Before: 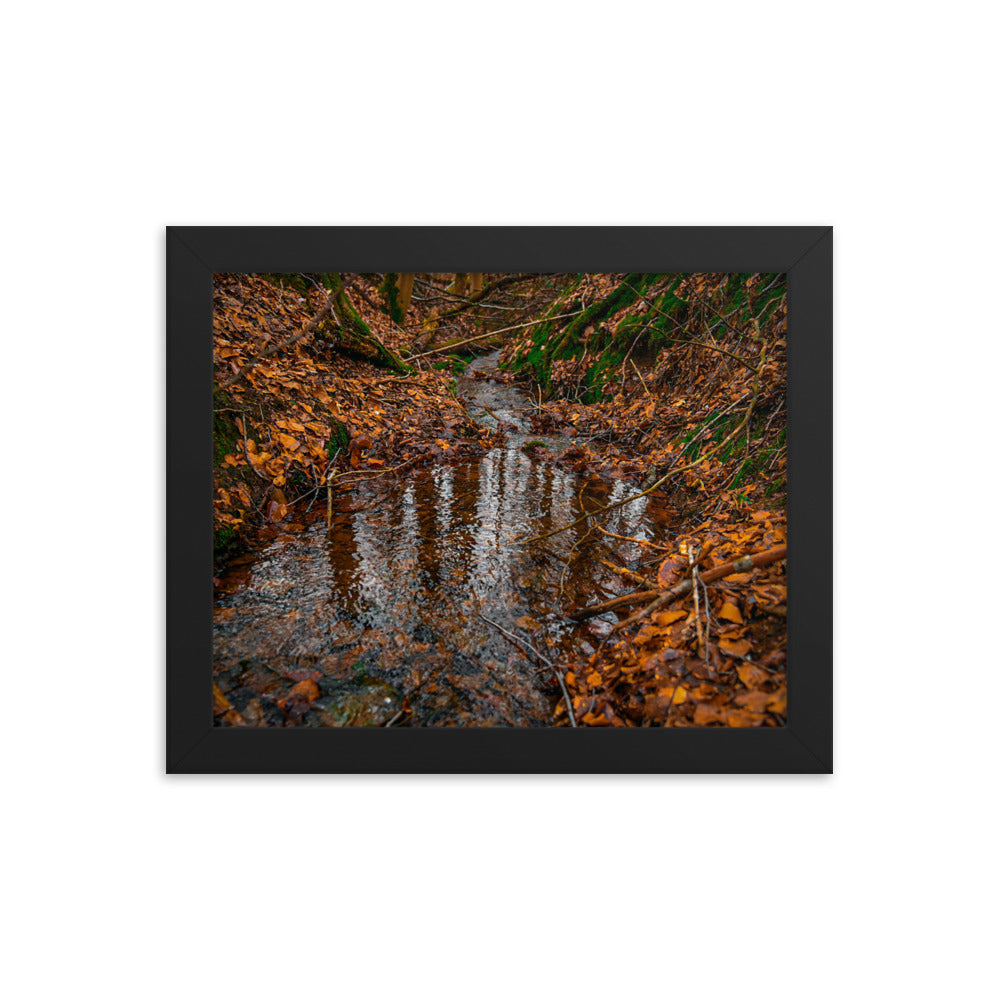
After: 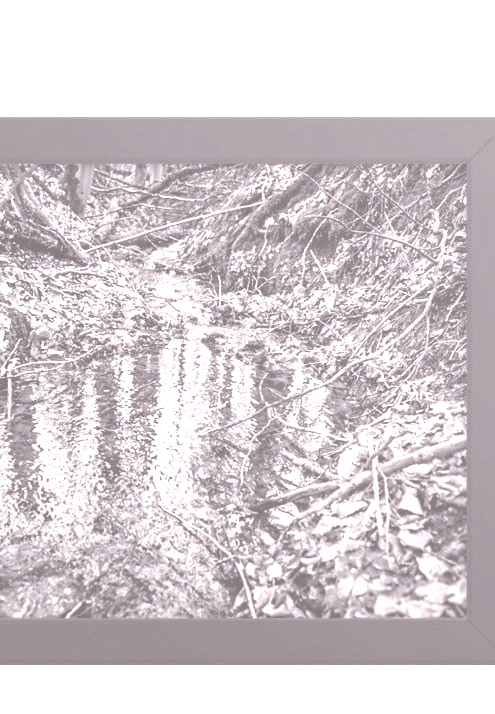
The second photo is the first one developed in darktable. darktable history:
colorize: hue 25.2°, saturation 83%, source mix 82%, lightness 79%, version 1
crop: left 32.075%, top 10.976%, right 18.355%, bottom 17.596%
filmic rgb: black relative exposure -7.65 EV, white relative exposure 4.56 EV, hardness 3.61
contrast brightness saturation: contrast 0.39, brightness 0.53
color correction: saturation 1.34
